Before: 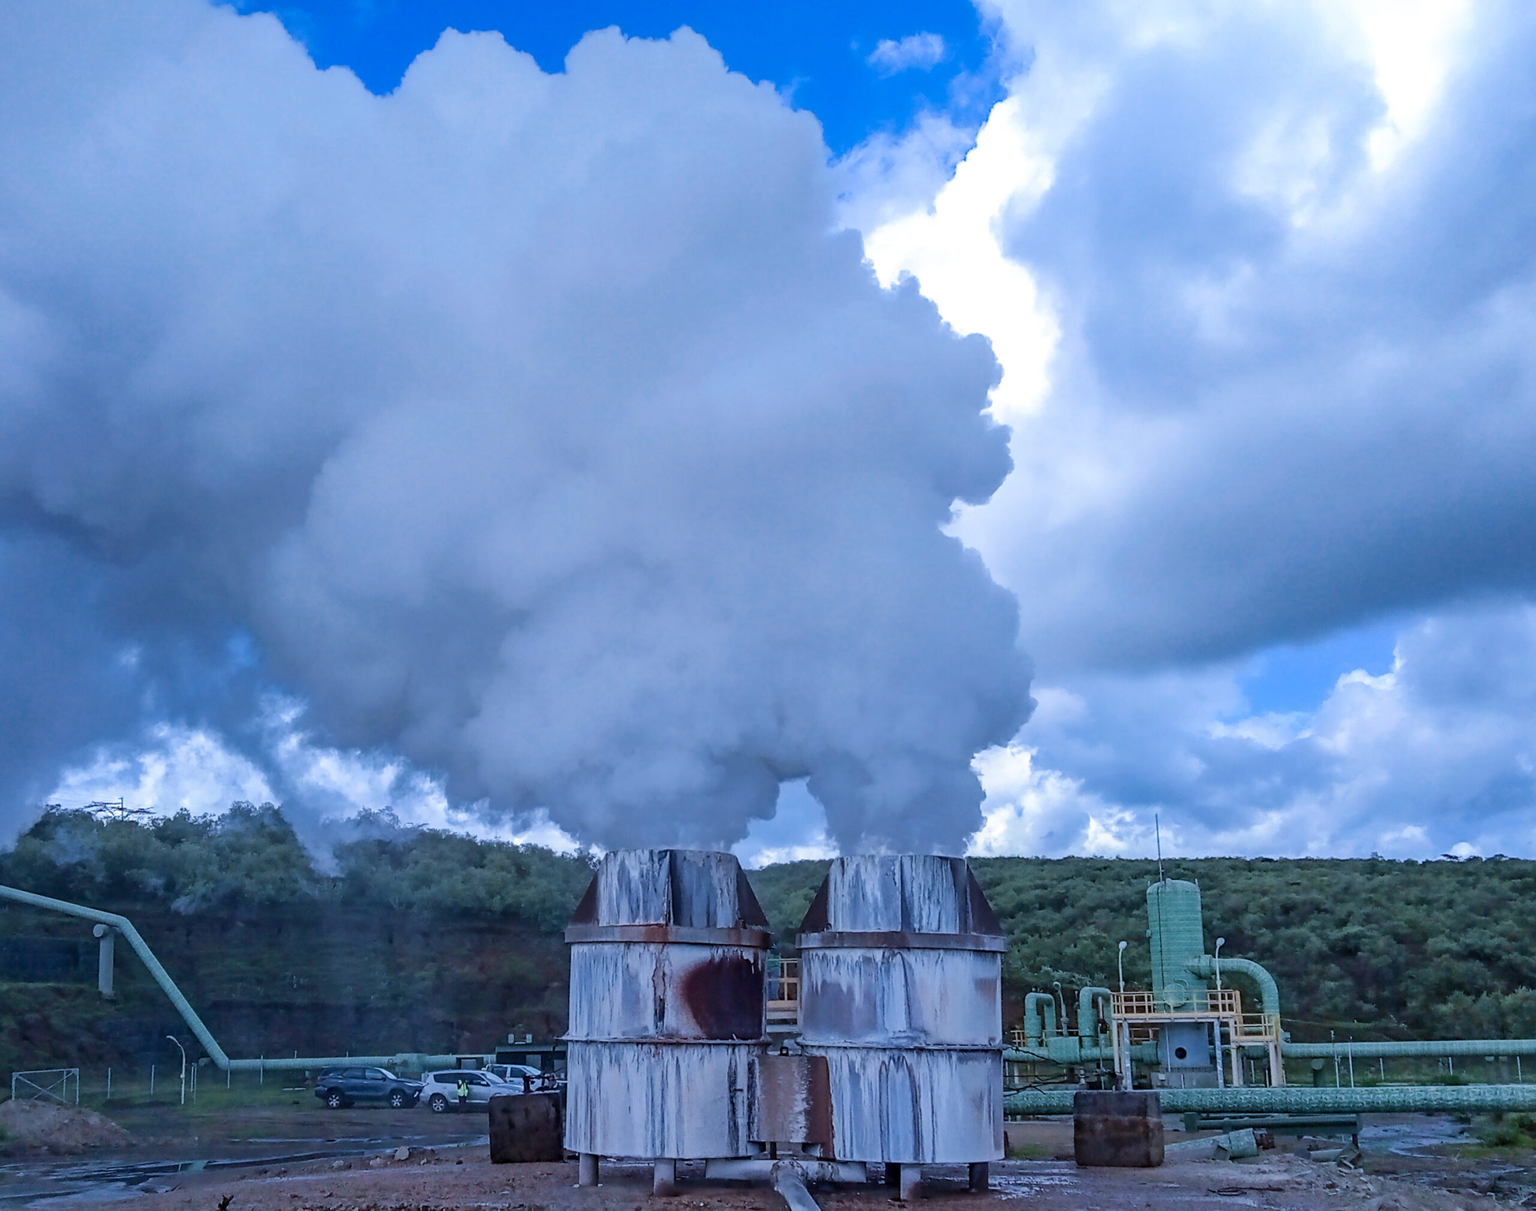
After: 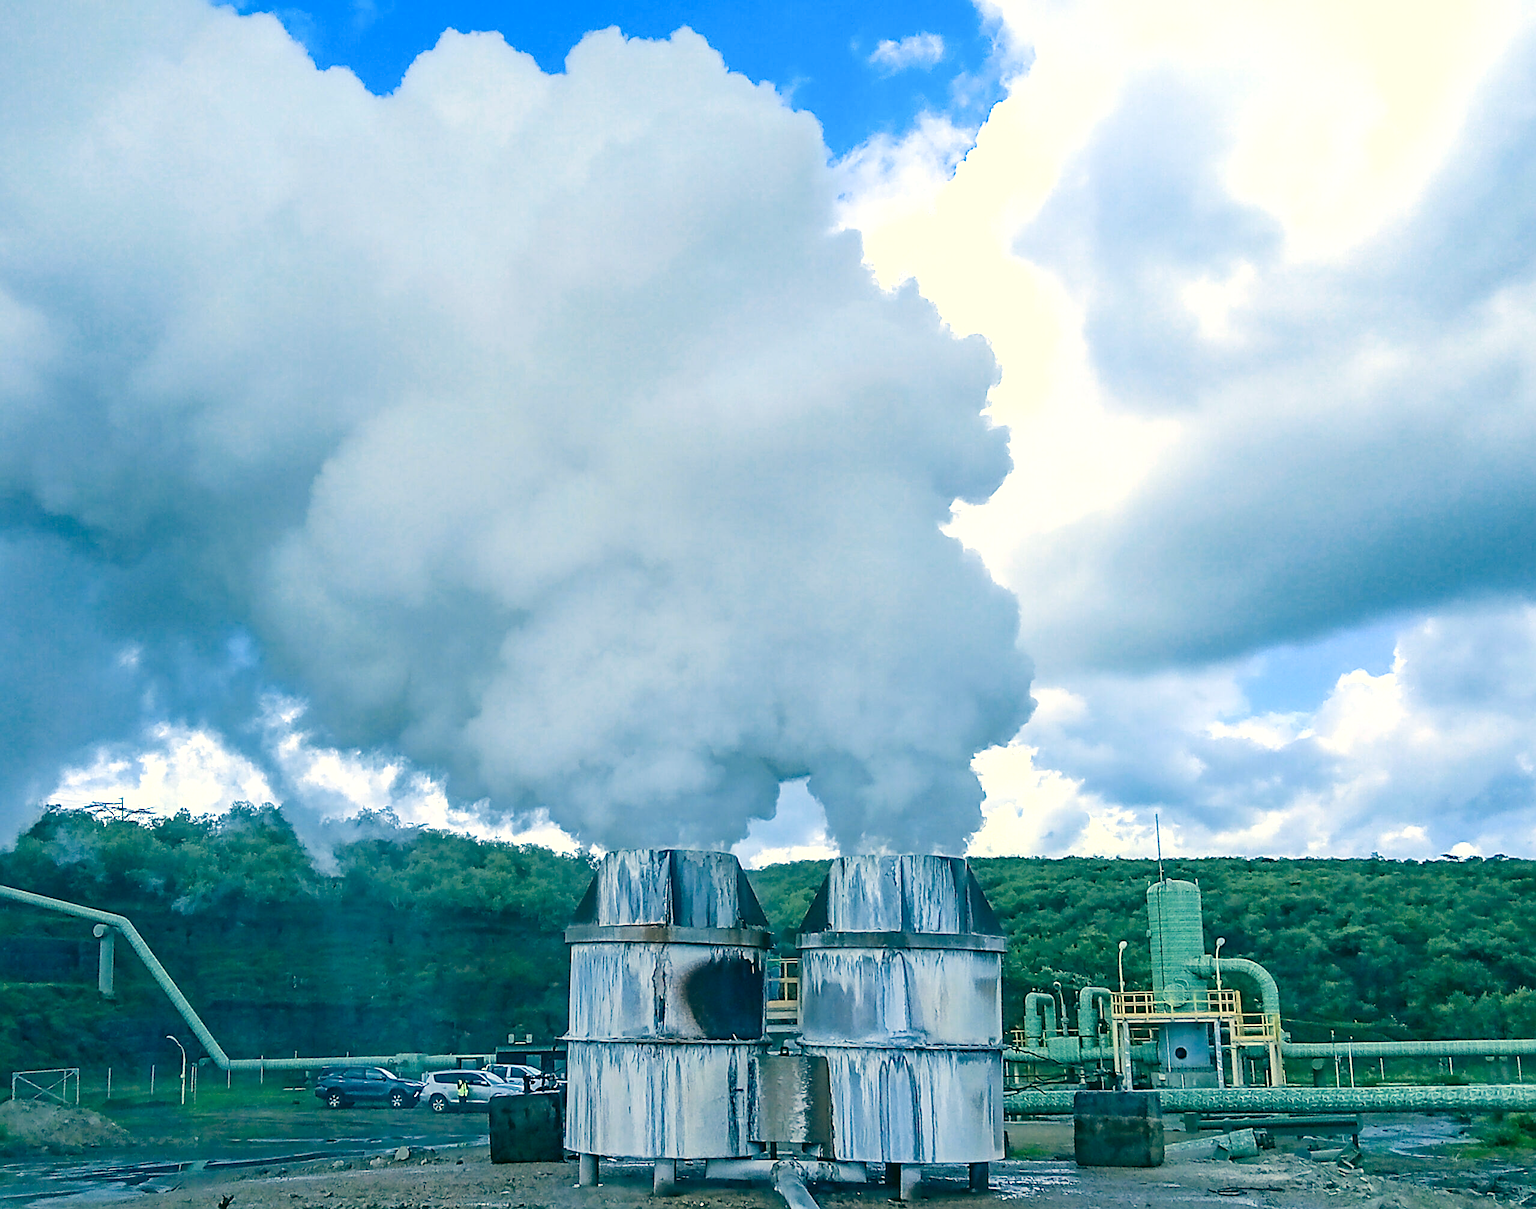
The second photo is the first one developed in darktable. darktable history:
exposure: exposure 0.74 EV, compensate highlight preservation false
color correction: highlights a* 1.83, highlights b* 34.02, shadows a* -36.68, shadows b* -5.48
sharpen: amount 0.575
crop: bottom 0.071%
